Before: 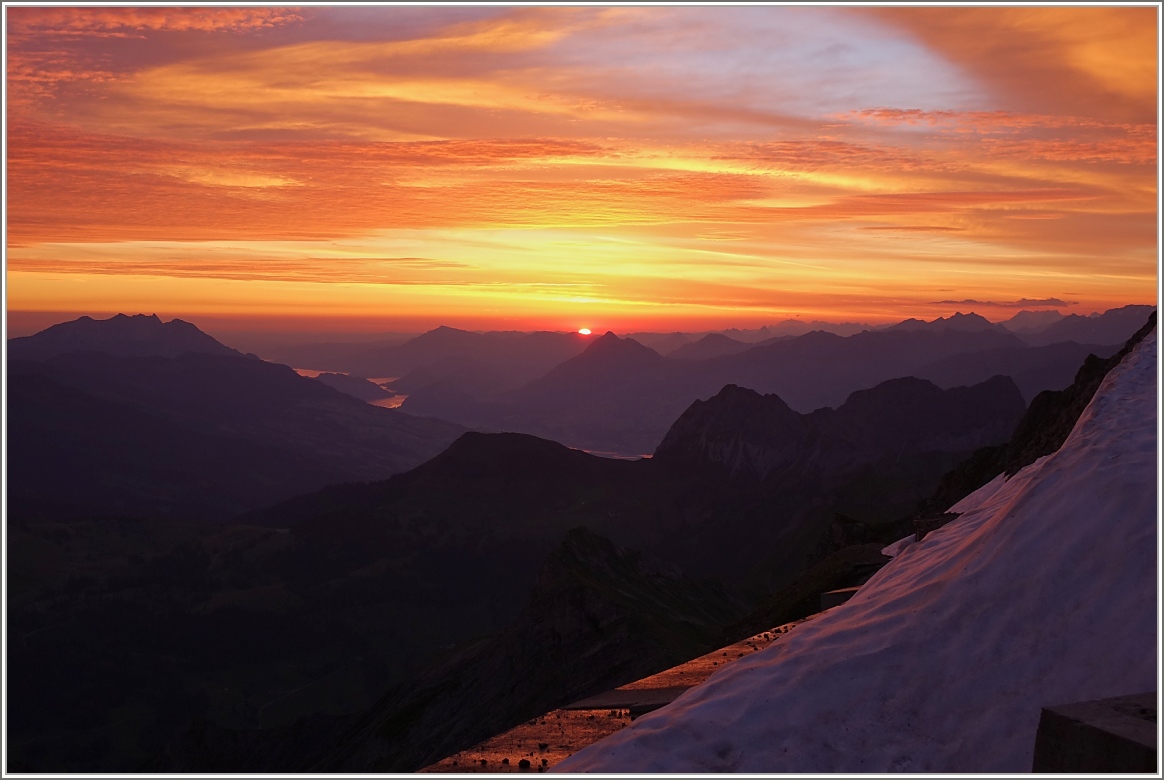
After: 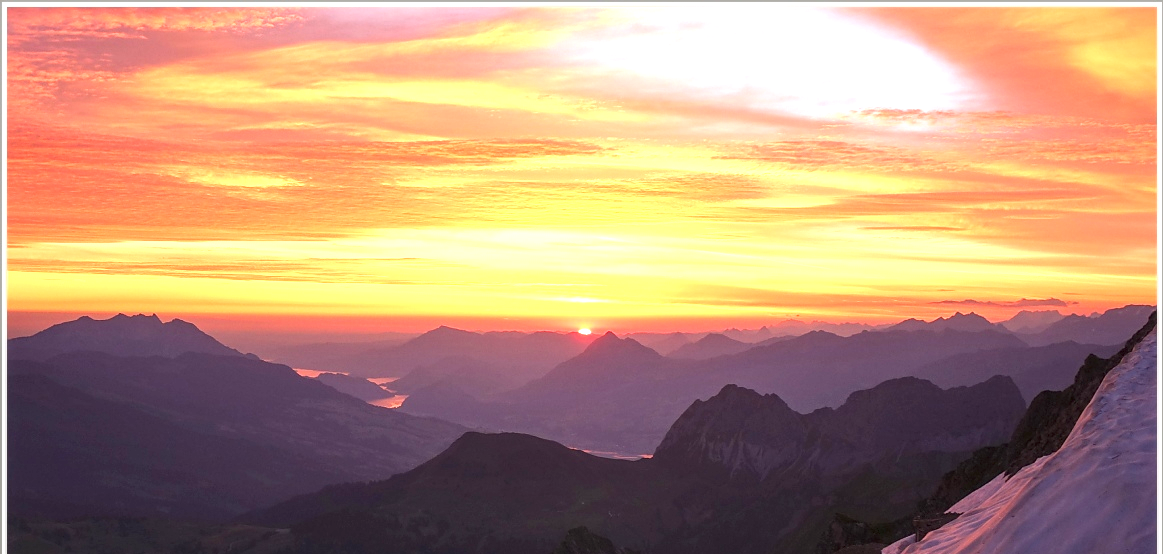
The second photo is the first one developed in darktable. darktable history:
crop: right 0%, bottom 28.889%
exposure: black level correction 0, exposure 1.445 EV, compensate highlight preservation false
local contrast: on, module defaults
